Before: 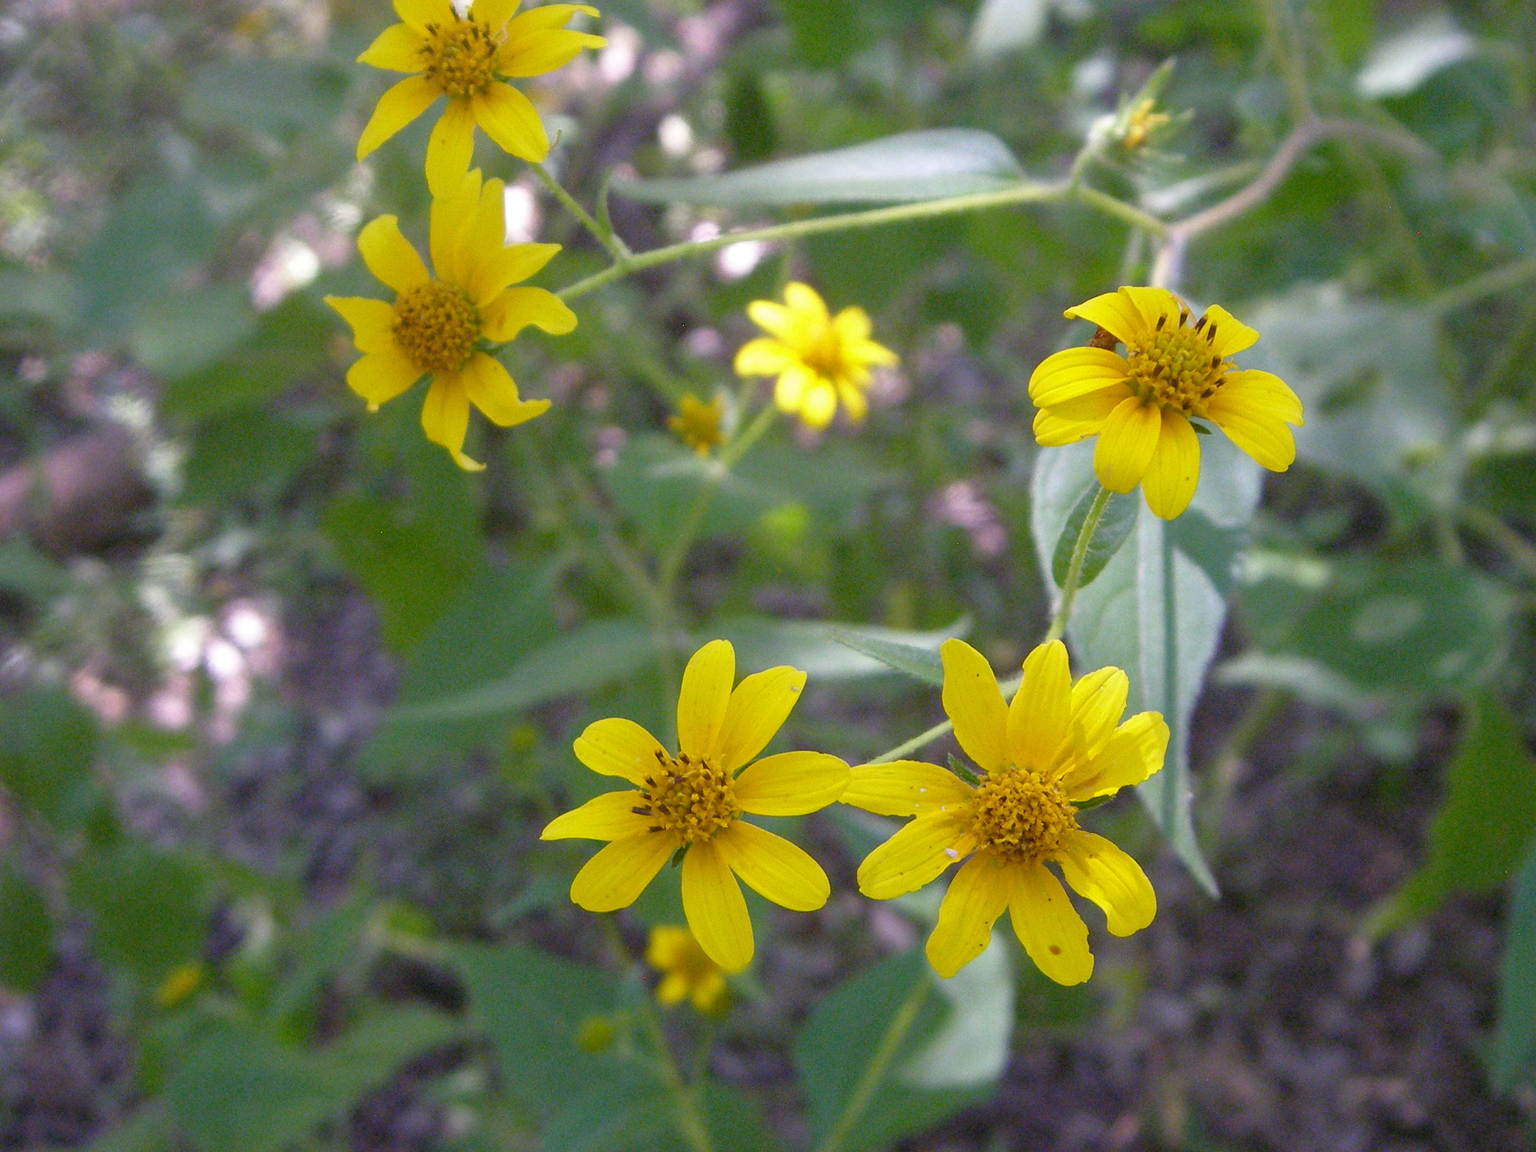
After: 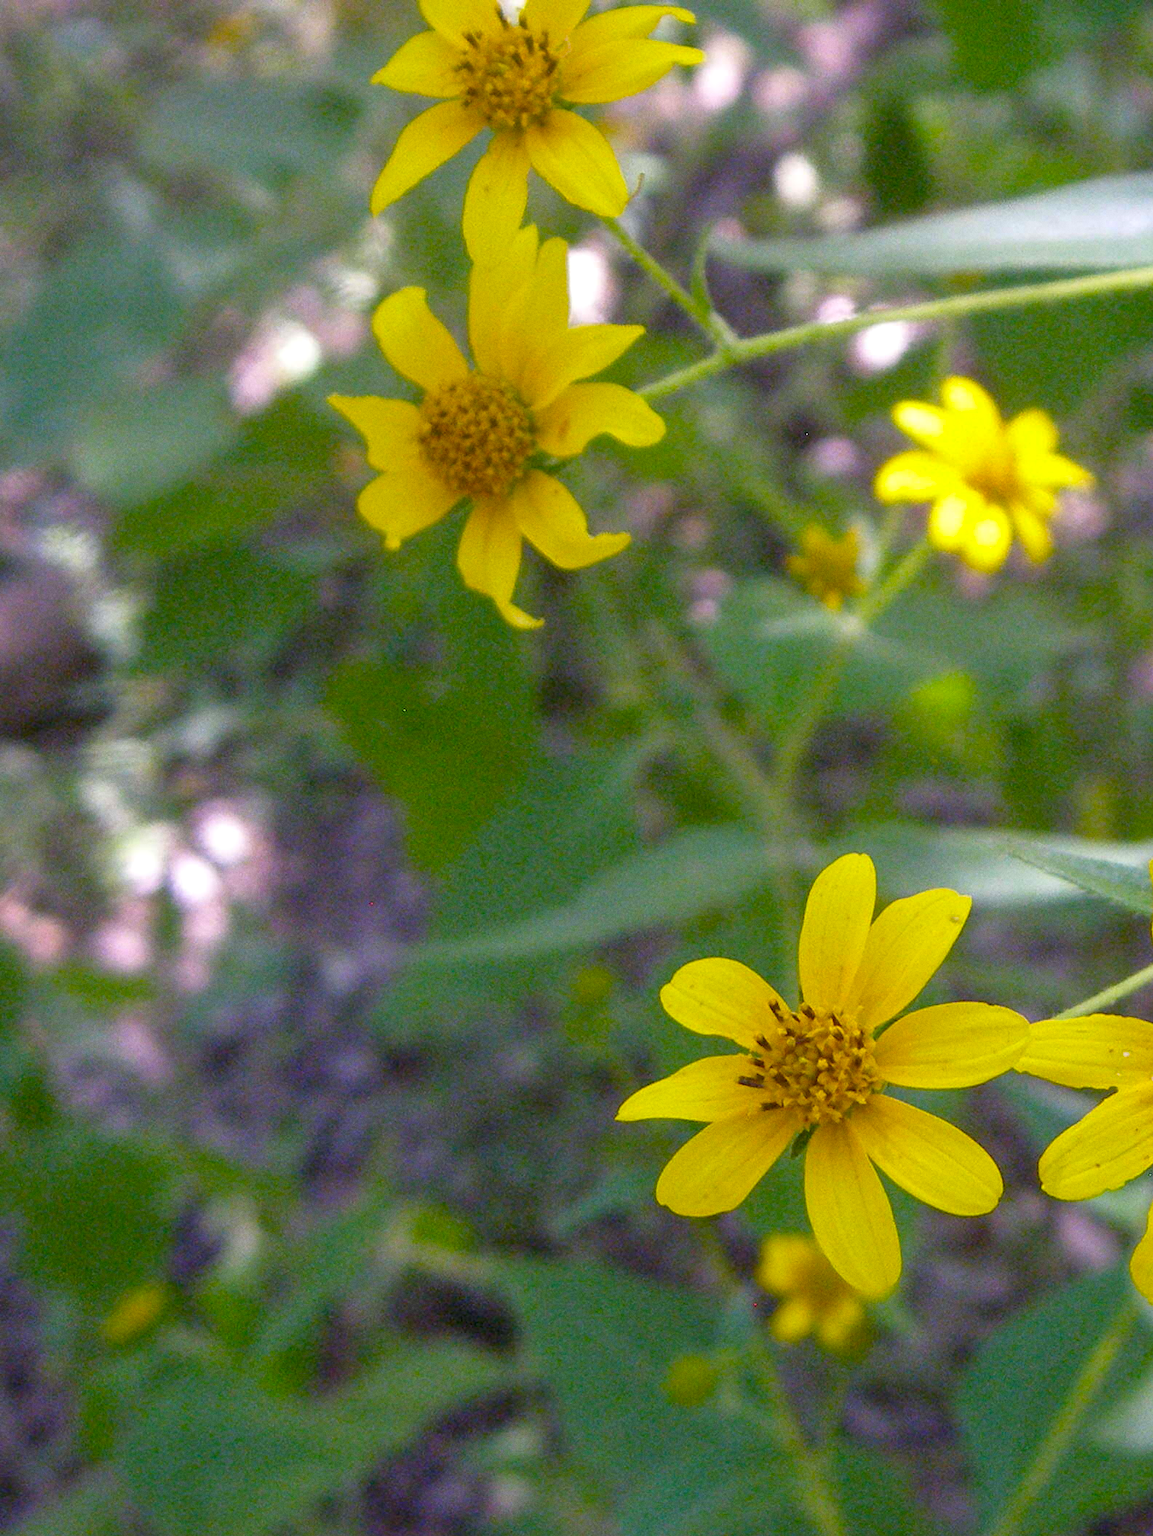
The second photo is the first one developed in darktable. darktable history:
crop: left 5.114%, right 38.589%
grain: coarseness 0.09 ISO, strength 16.61%
color balance rgb: linear chroma grading › global chroma 8.33%, perceptual saturation grading › global saturation 18.52%, global vibrance 7.87%
local contrast: highlights 100%, shadows 100%, detail 120%, midtone range 0.2
